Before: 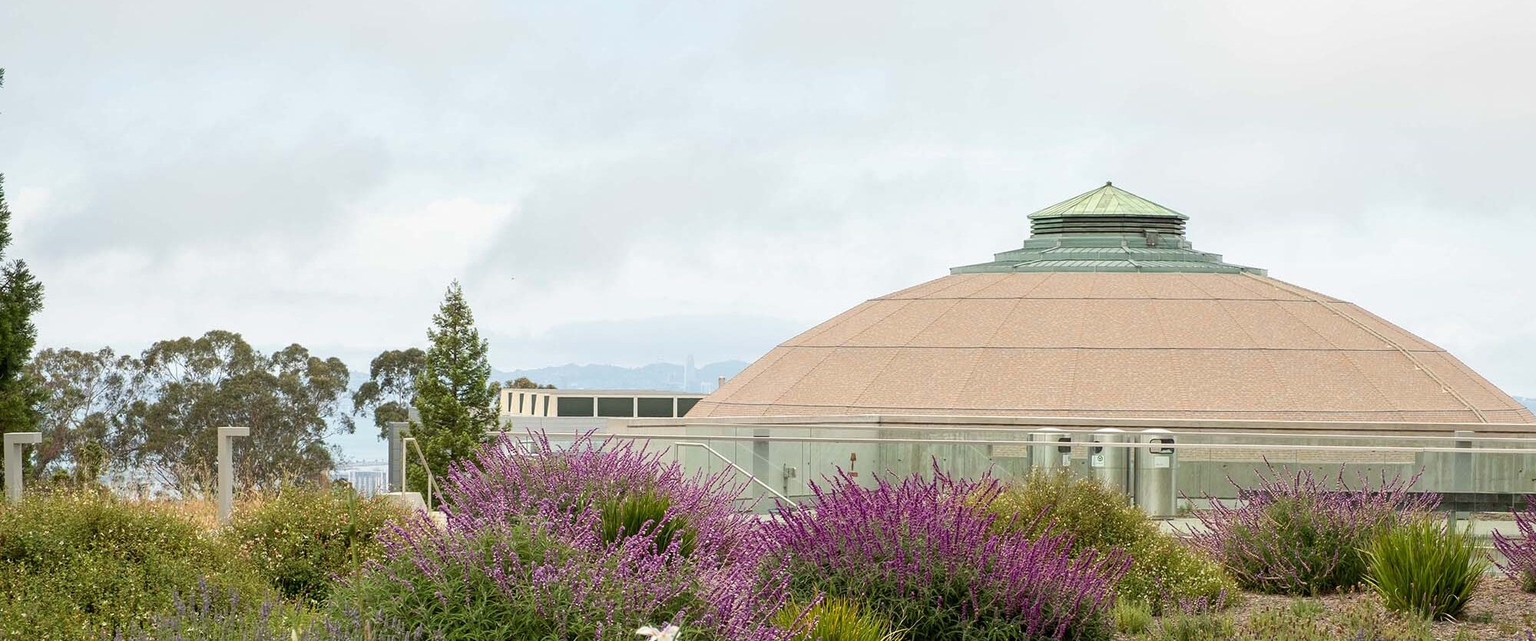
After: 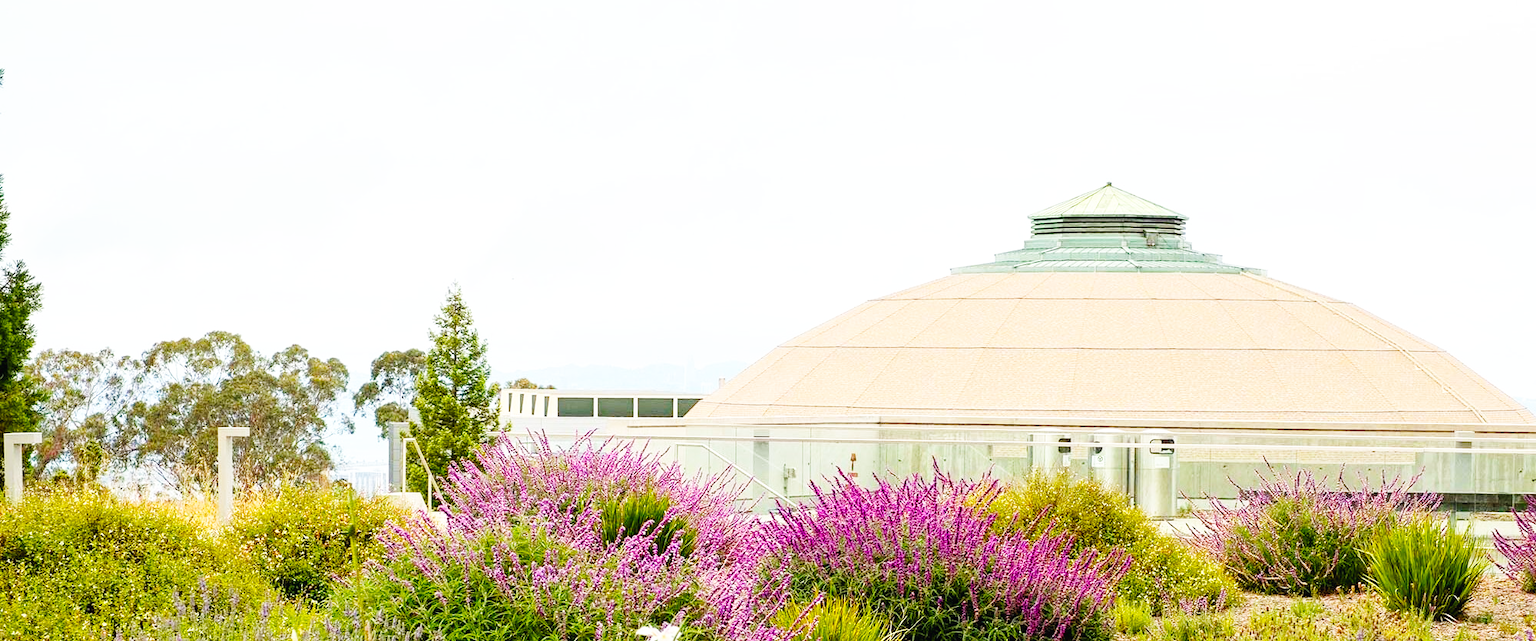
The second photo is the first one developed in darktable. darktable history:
color balance rgb: perceptual saturation grading › global saturation 25%, global vibrance 20%
base curve: curves: ch0 [(0, 0.003) (0.001, 0.002) (0.006, 0.004) (0.02, 0.022) (0.048, 0.086) (0.094, 0.234) (0.162, 0.431) (0.258, 0.629) (0.385, 0.8) (0.548, 0.918) (0.751, 0.988) (1, 1)], preserve colors none
